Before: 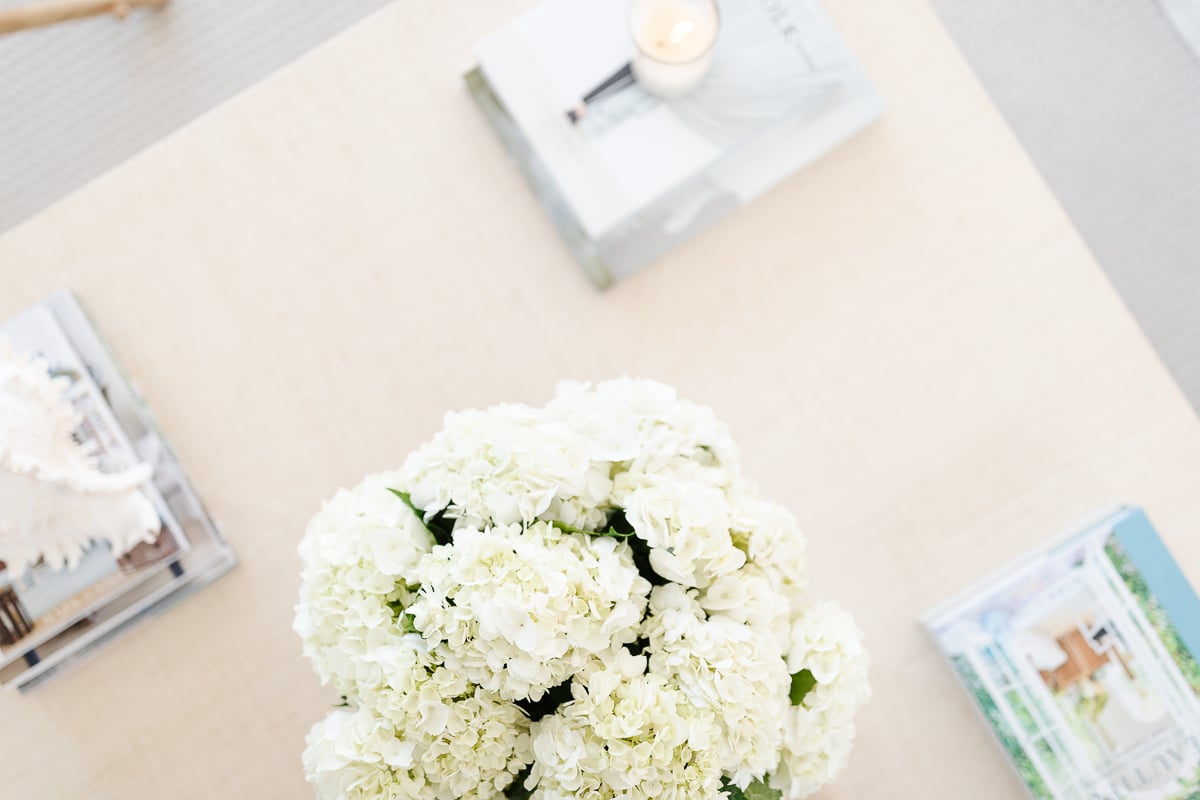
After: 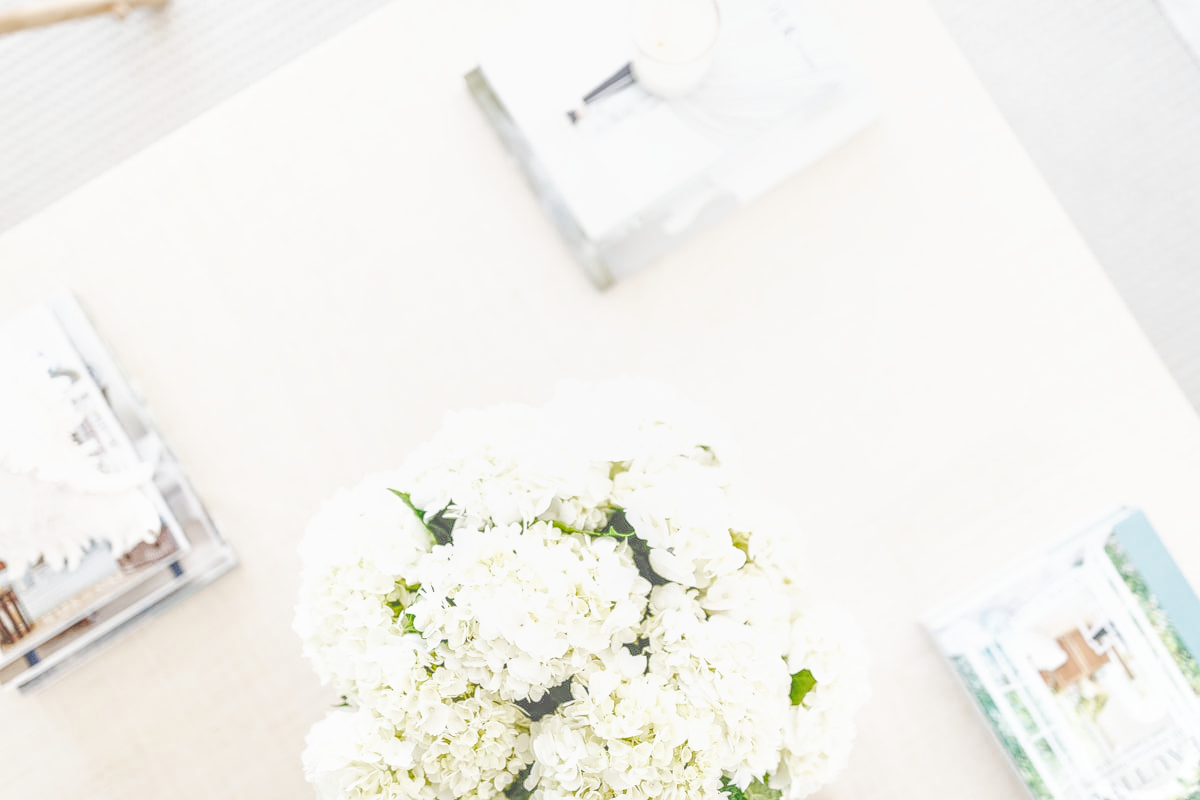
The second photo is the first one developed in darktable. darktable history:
base curve: curves: ch0 [(0, 0) (0.025, 0.046) (0.112, 0.277) (0.467, 0.74) (0.814, 0.929) (1, 0.942)], preserve colors none
local contrast: highlights 20%, shadows 26%, detail 199%, midtone range 0.2
